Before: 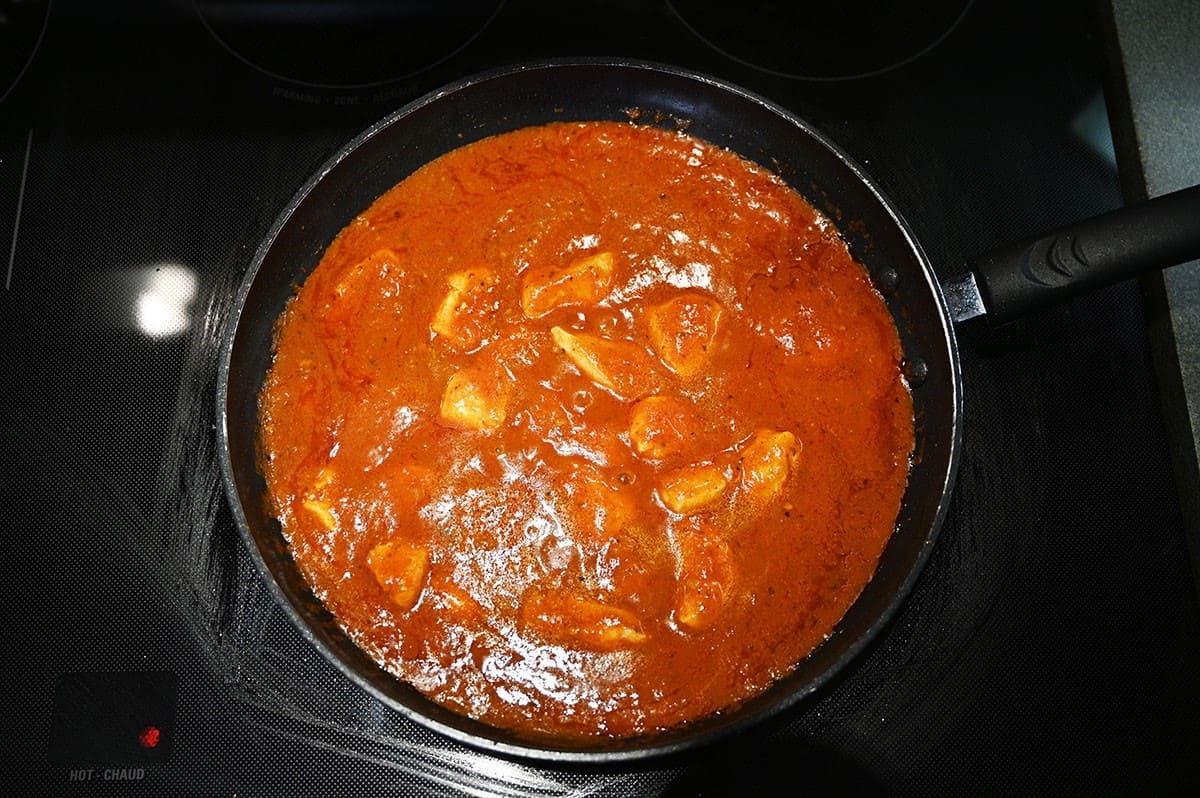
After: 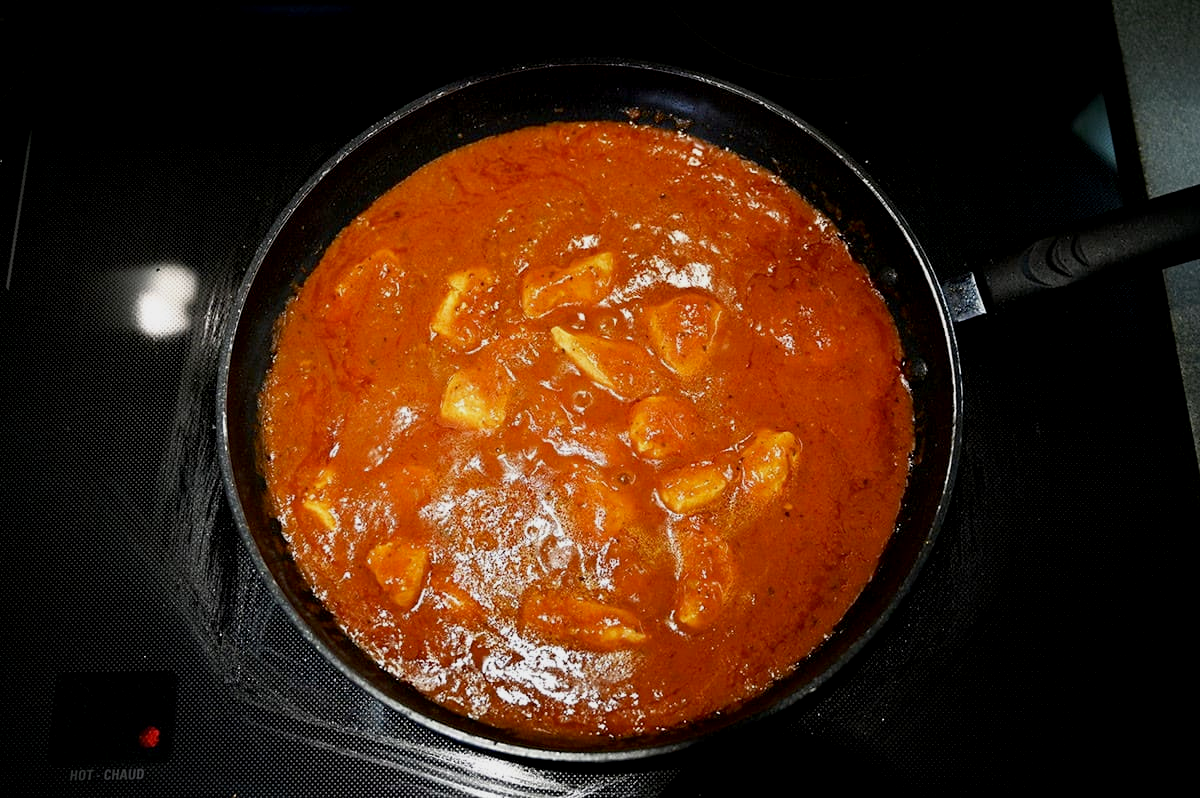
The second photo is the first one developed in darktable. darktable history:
exposure: black level correction 0.006, exposure -0.221 EV, compensate exposure bias true, compensate highlight preservation false
